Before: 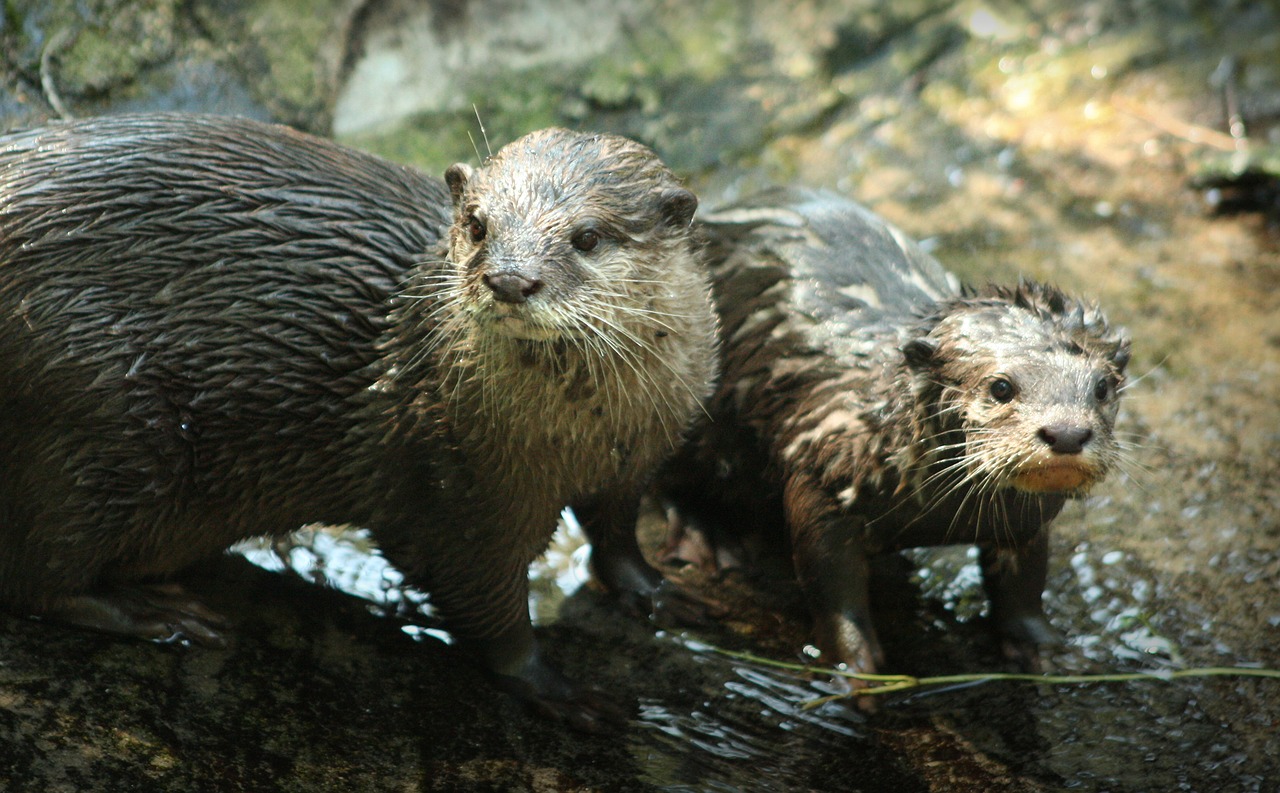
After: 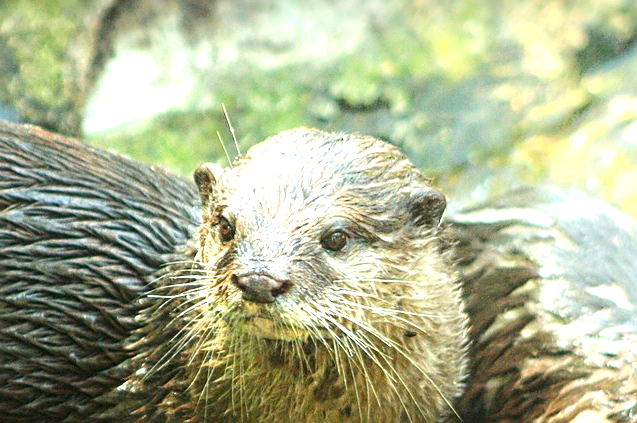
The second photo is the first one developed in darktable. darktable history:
crop: left 19.654%, right 30.52%, bottom 46.608%
sharpen: on, module defaults
contrast brightness saturation: brightness -0.029, saturation 0.36
exposure: black level correction 0, exposure 1.102 EV, compensate highlight preservation false
local contrast: detail 110%
shadows and highlights: shadows -24.04, highlights 50.14, soften with gaussian
